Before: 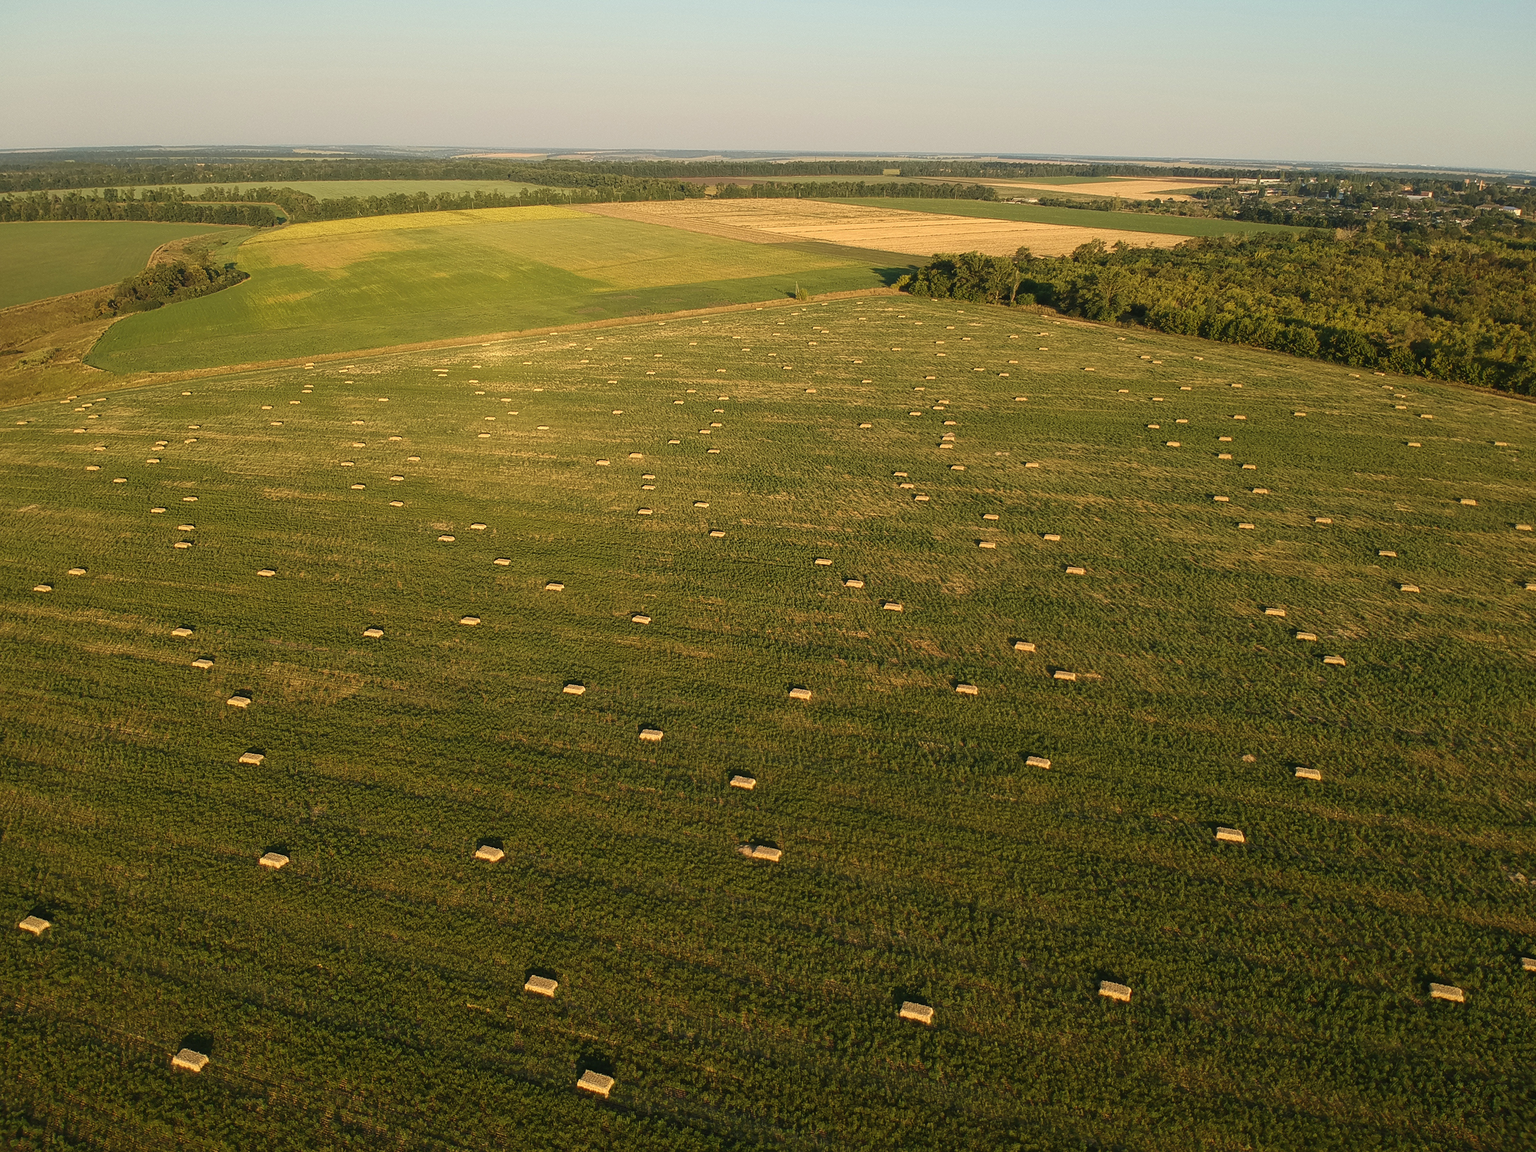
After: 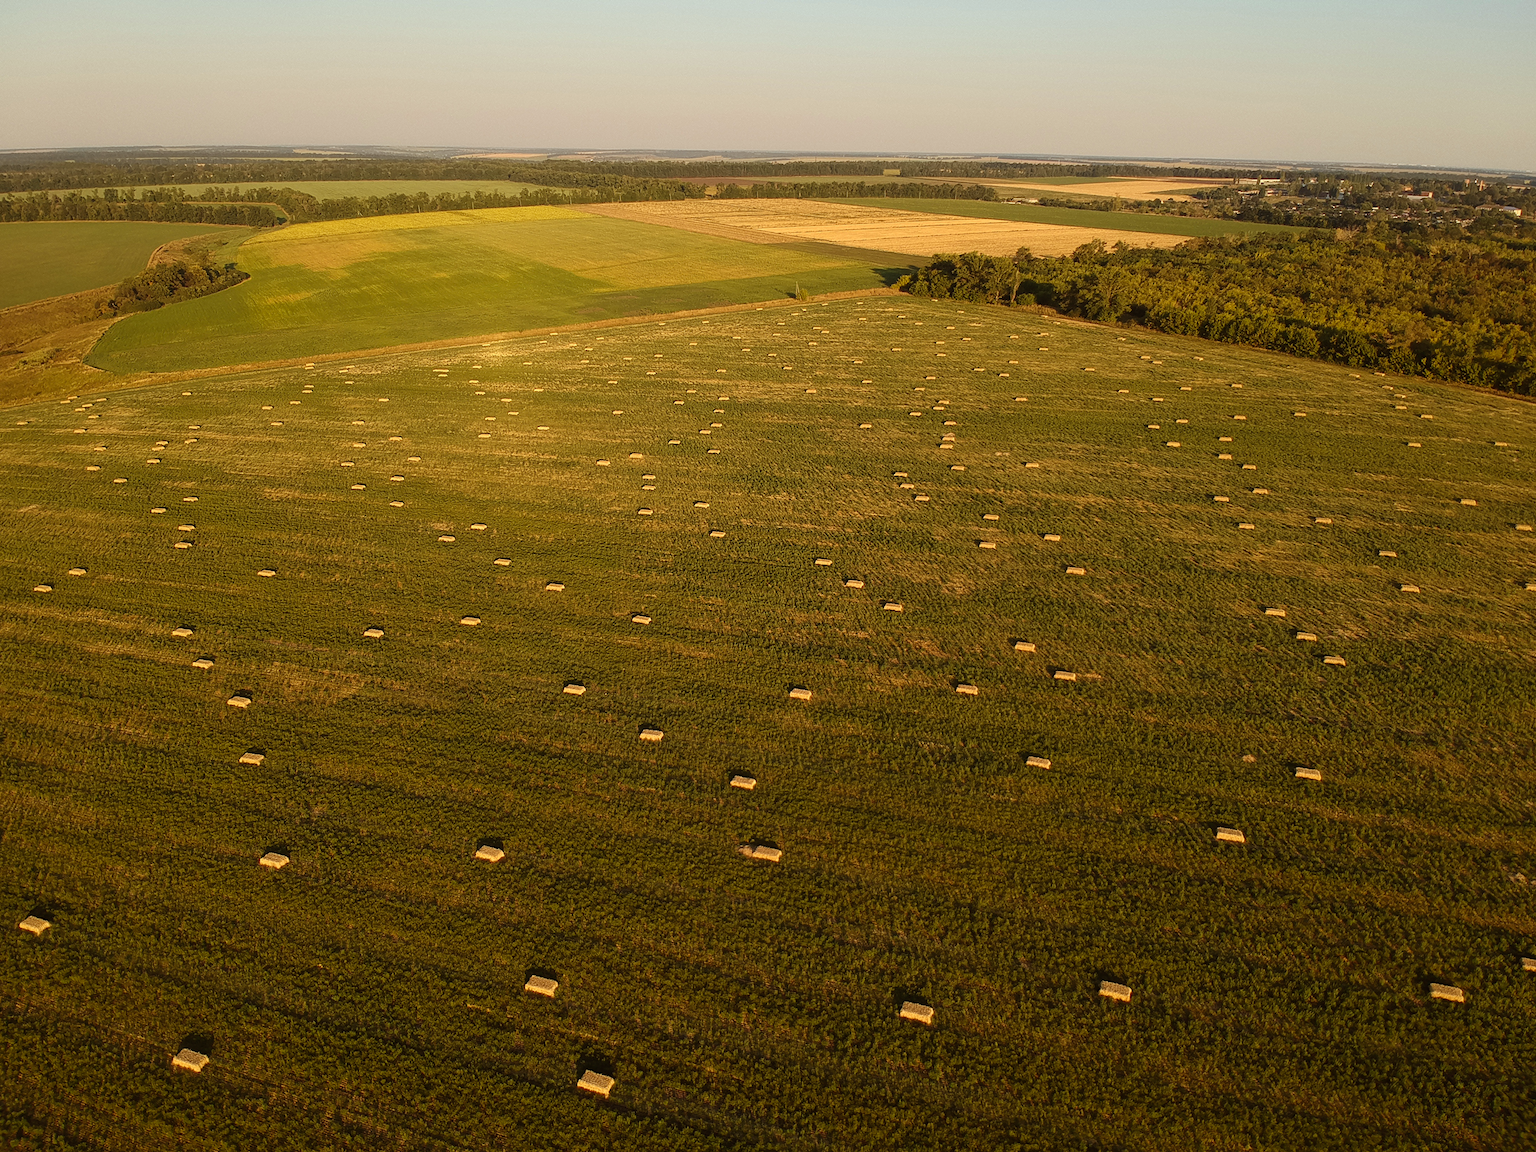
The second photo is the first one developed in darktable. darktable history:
color correction: highlights a* -0.137, highlights b* 0.137
rgb levels: mode RGB, independent channels, levels [[0, 0.5, 1], [0, 0.521, 1], [0, 0.536, 1]]
